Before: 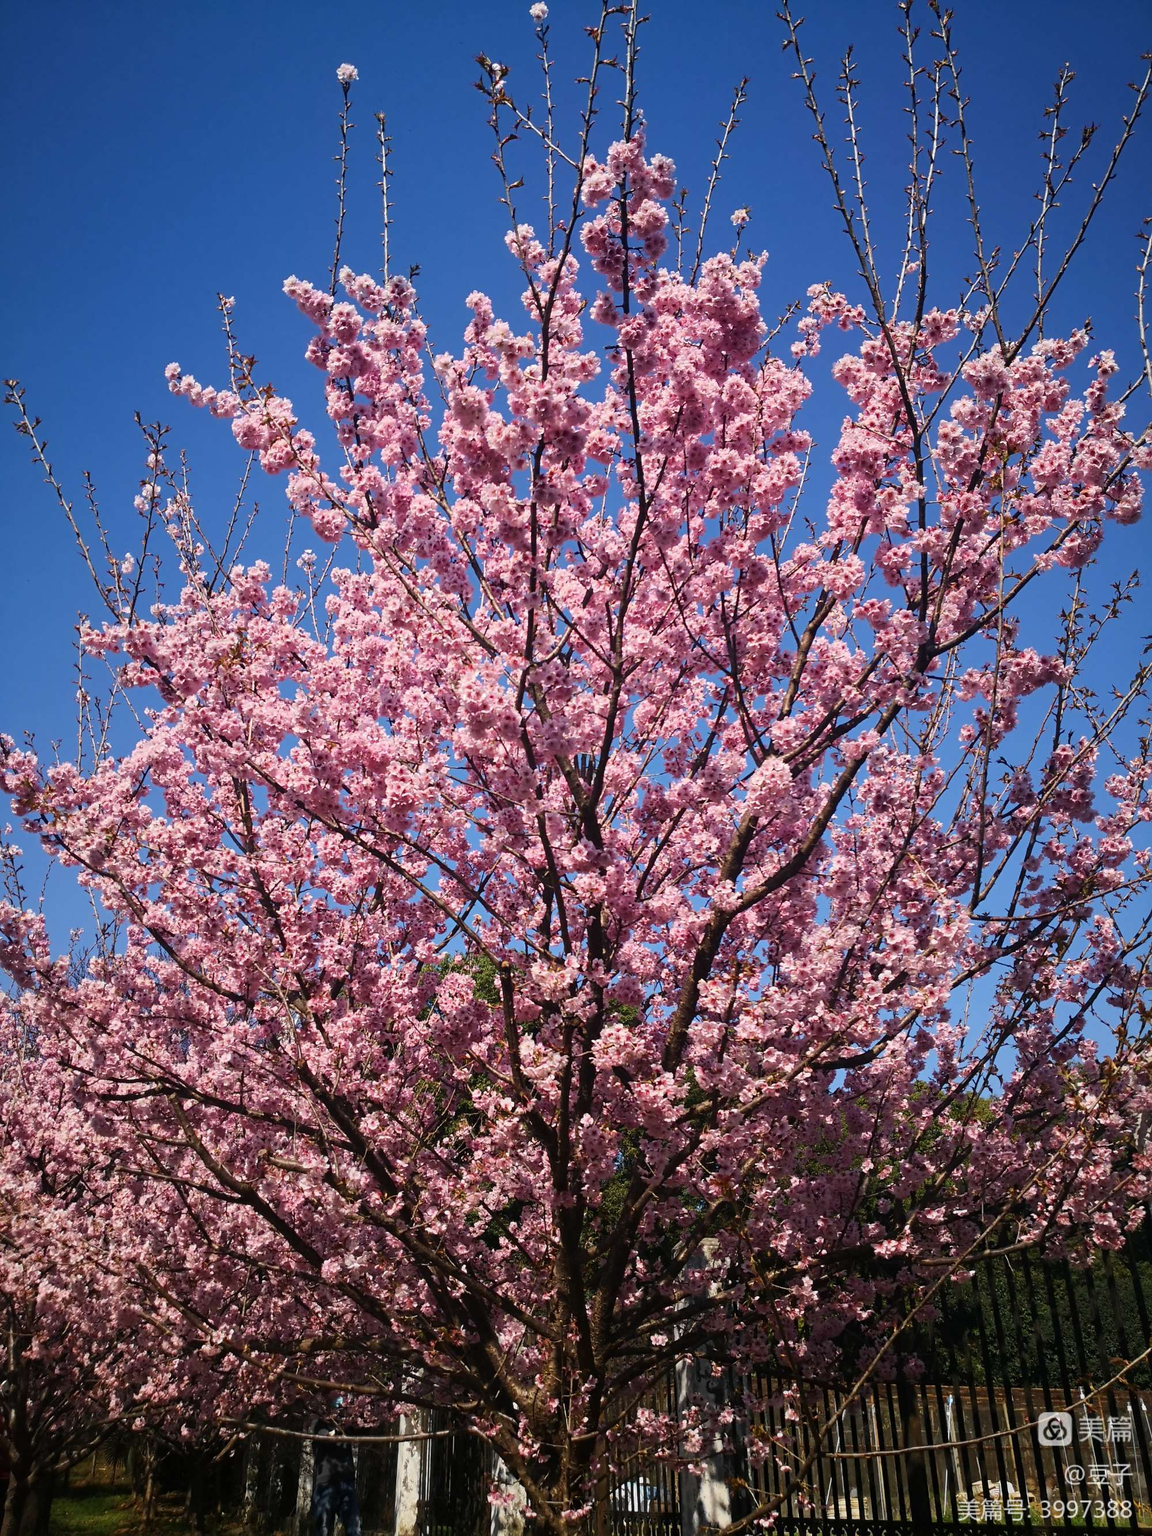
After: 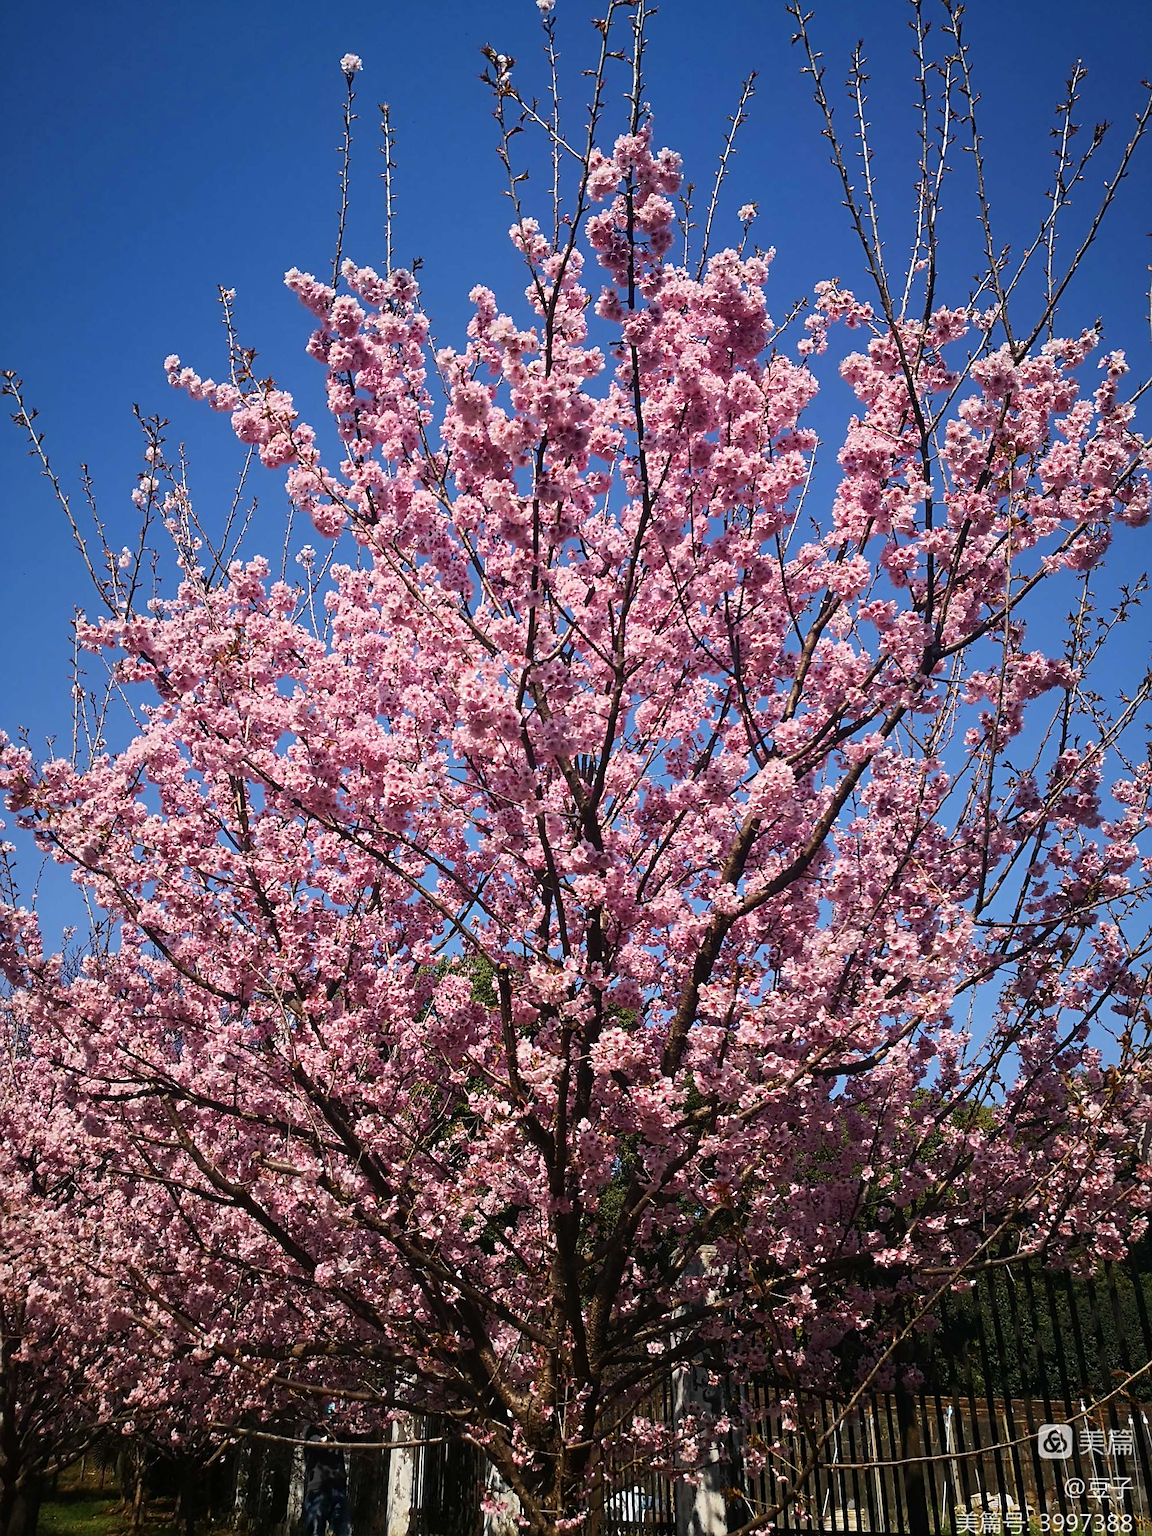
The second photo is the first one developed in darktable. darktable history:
crop and rotate: angle -0.5°
color balance: input saturation 99%
sharpen: on, module defaults
